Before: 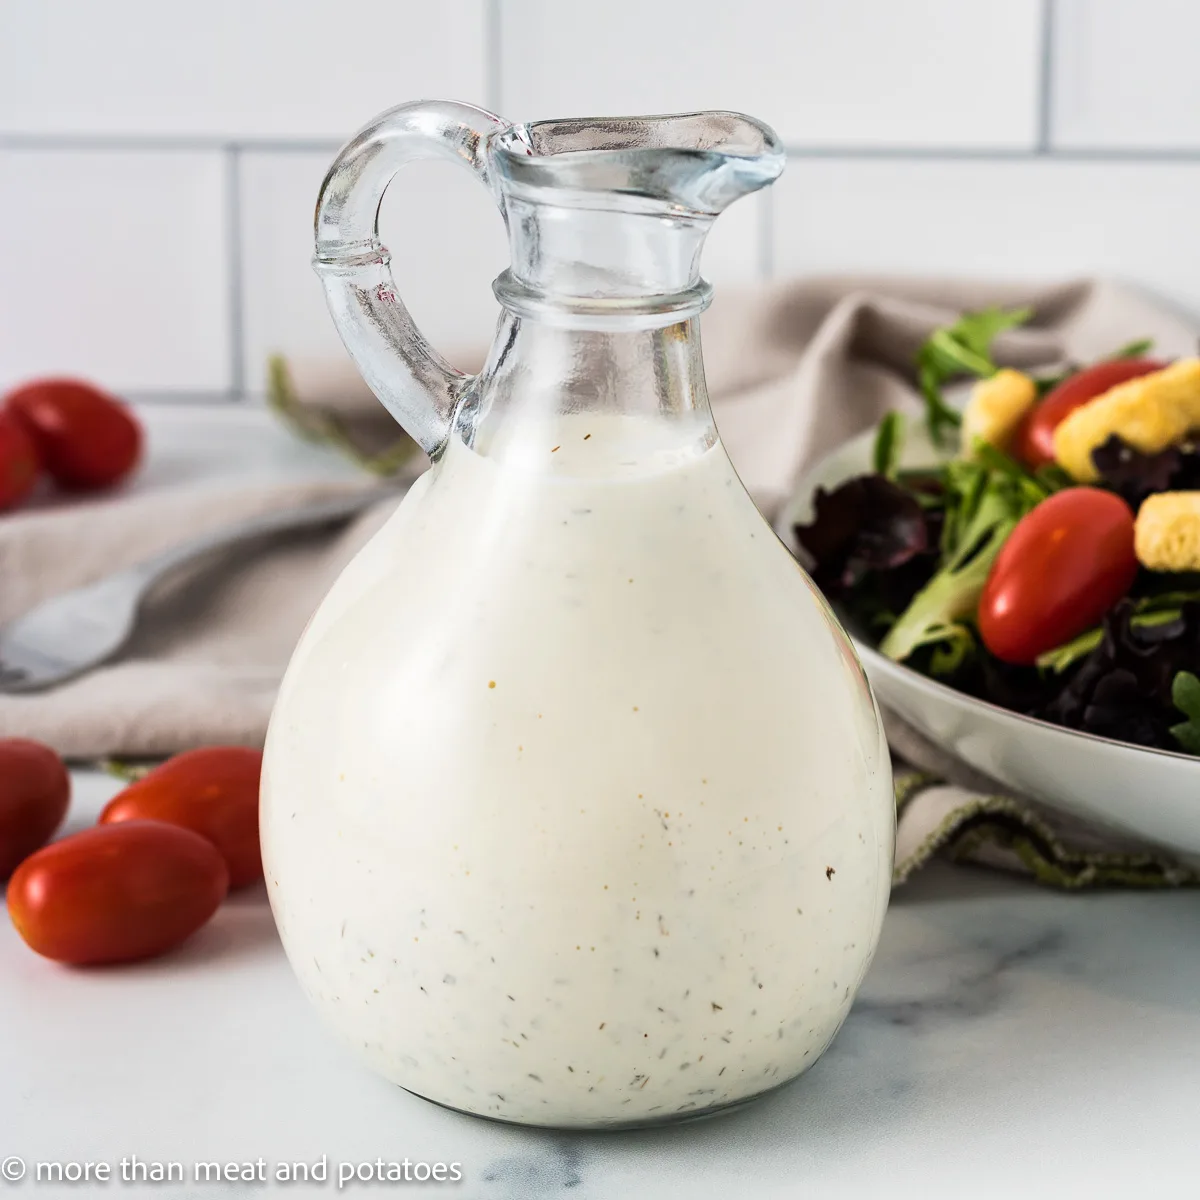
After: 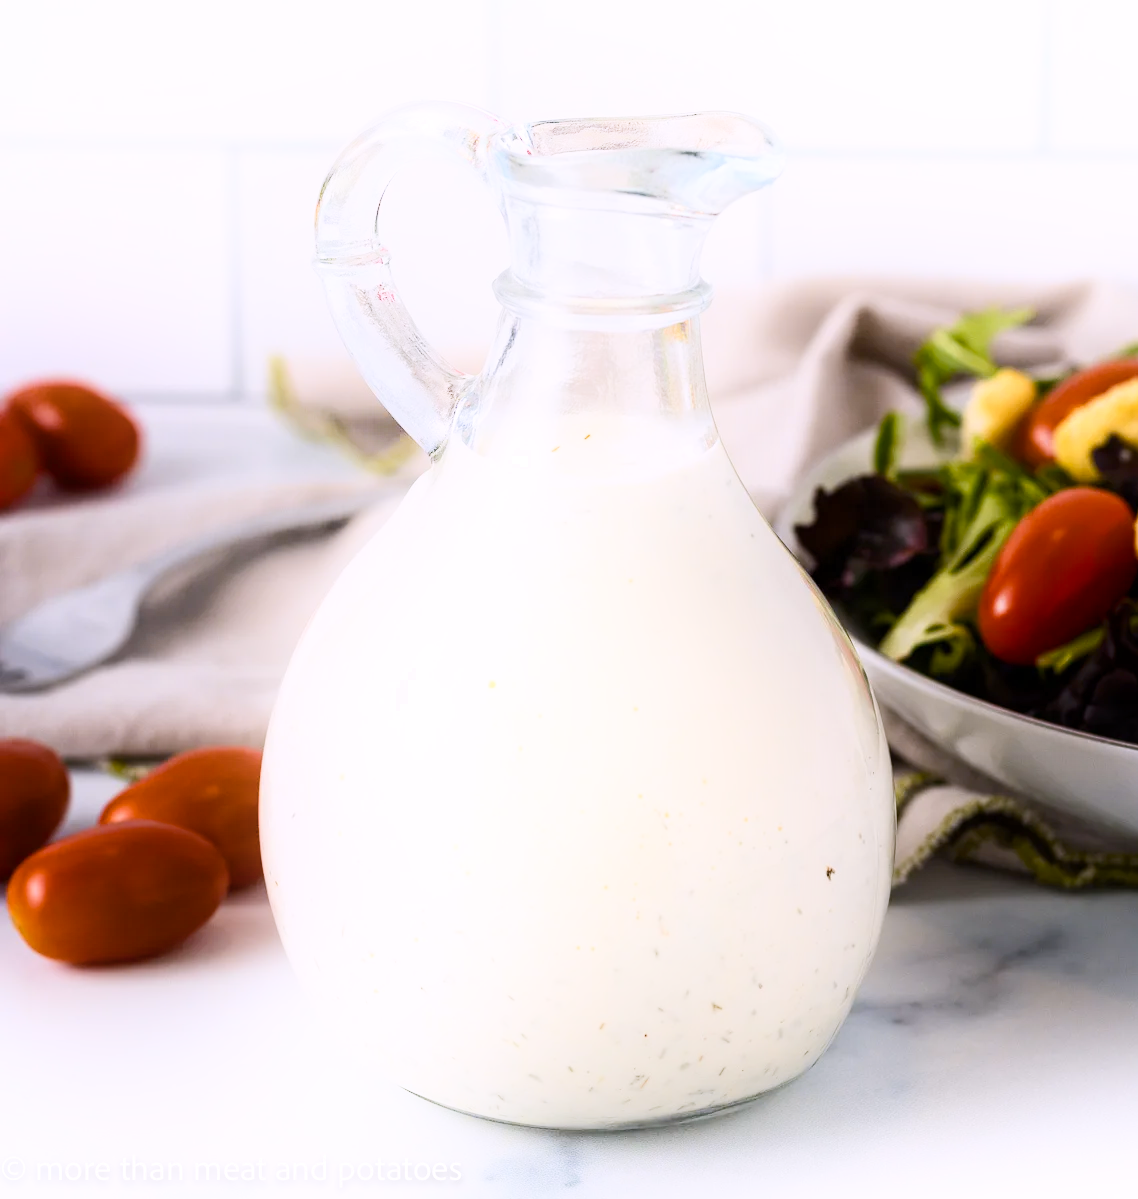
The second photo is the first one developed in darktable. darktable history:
white balance: red 1.05, blue 1.072
color contrast: green-magenta contrast 0.8, blue-yellow contrast 1.1, unbound 0
crop and rotate: right 5.167%
shadows and highlights: shadows -90, highlights 90, soften with gaussian
color balance rgb: perceptual saturation grading › global saturation 20%, perceptual saturation grading › highlights -25%, perceptual saturation grading › shadows 25%
